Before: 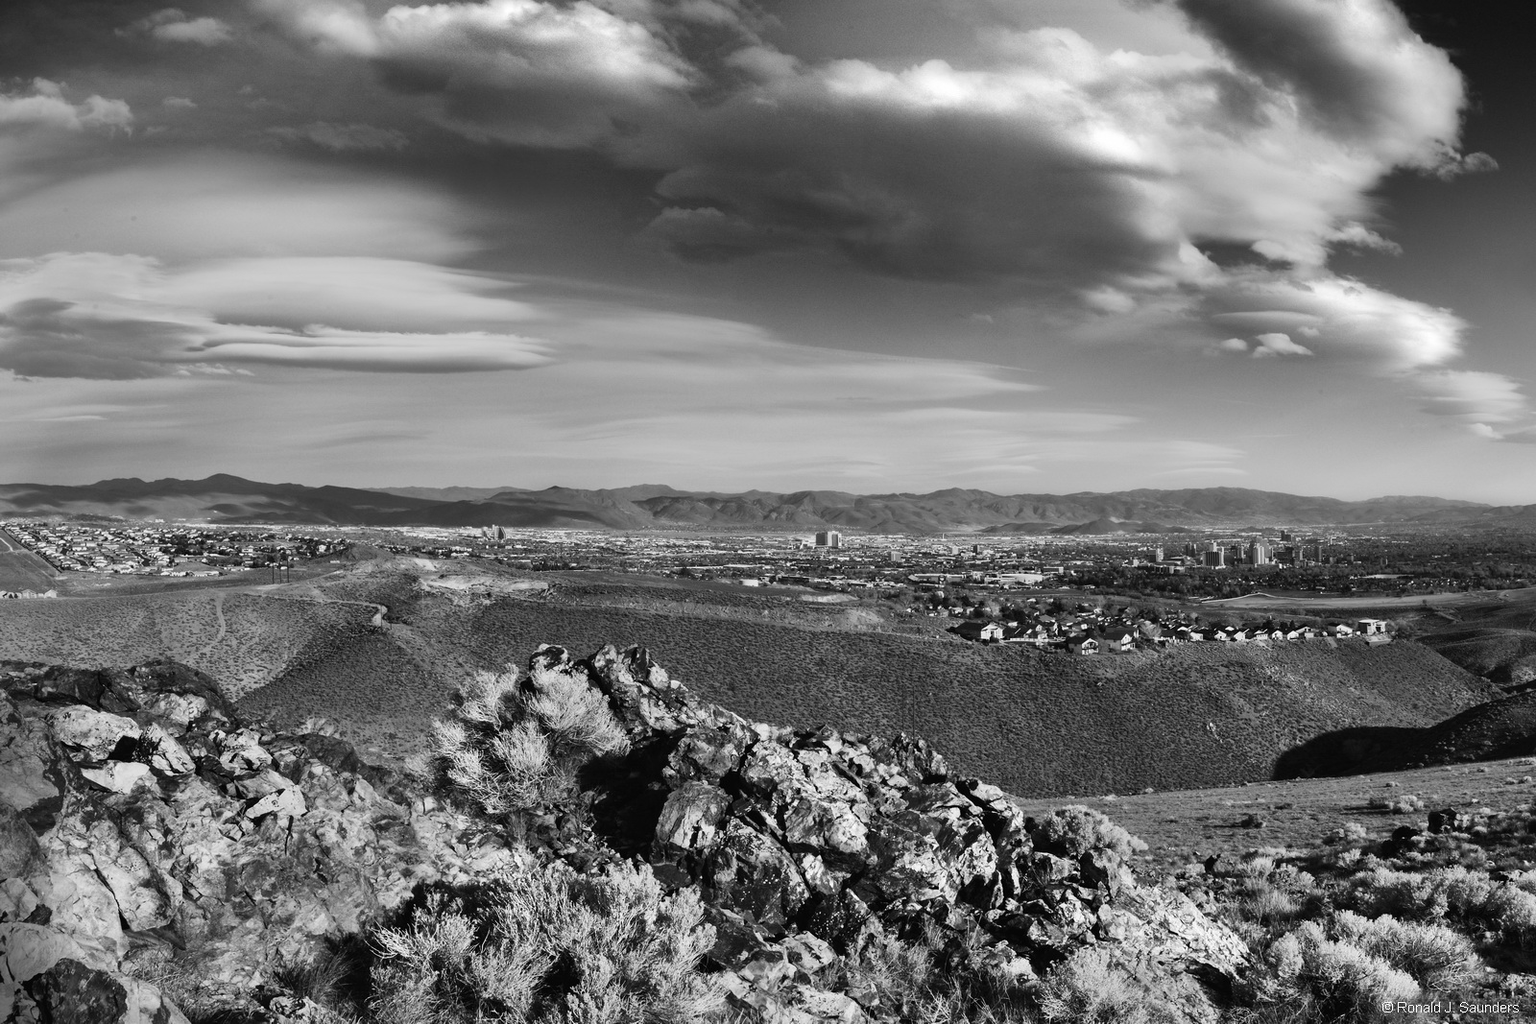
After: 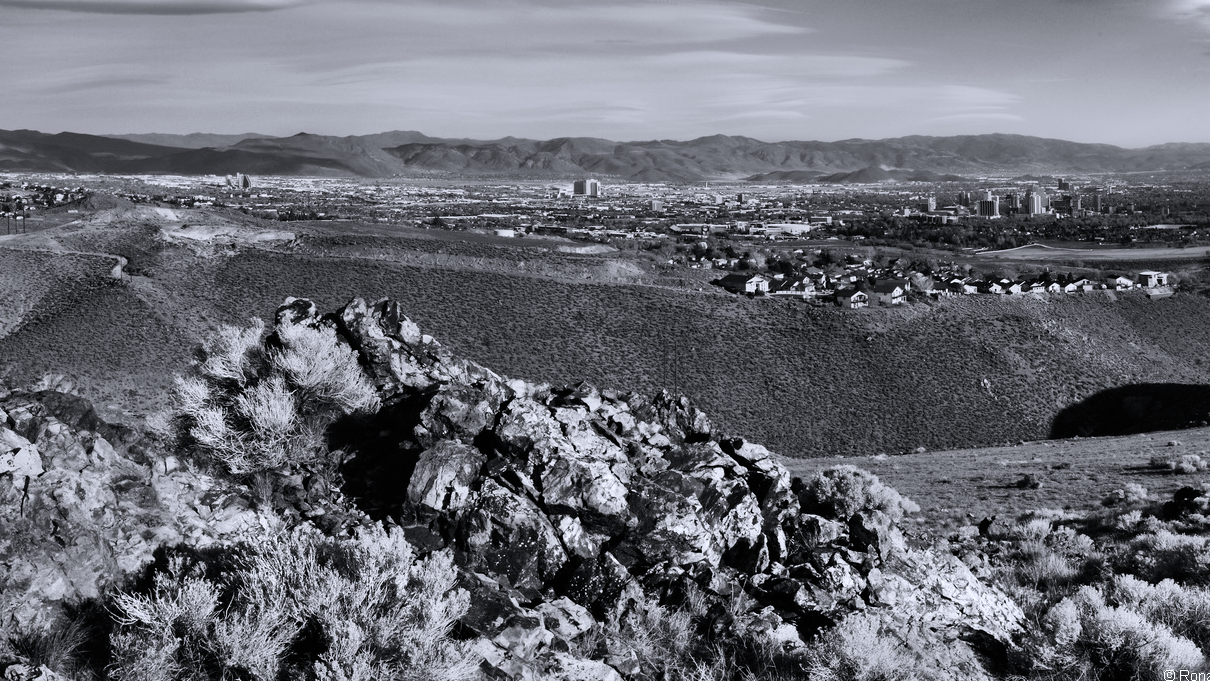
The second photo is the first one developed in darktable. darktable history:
crop and rotate: left 17.299%, top 35.115%, right 7.015%, bottom 1.024%
color calibration: illuminant as shot in camera, x 0.358, y 0.373, temperature 4628.91 K
